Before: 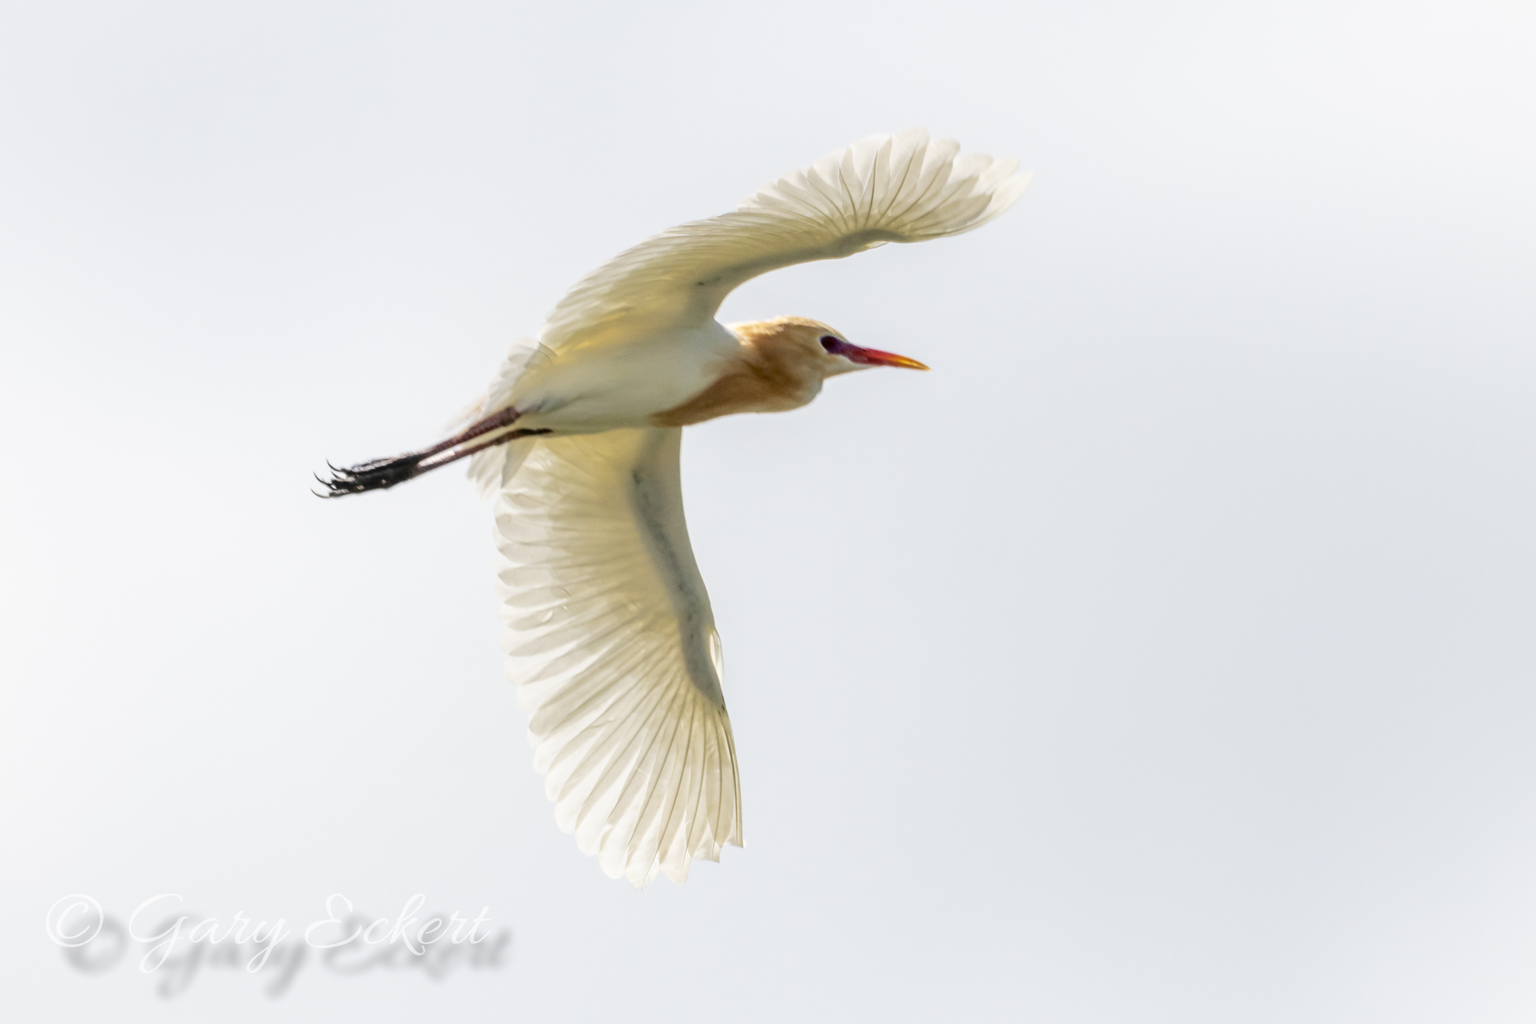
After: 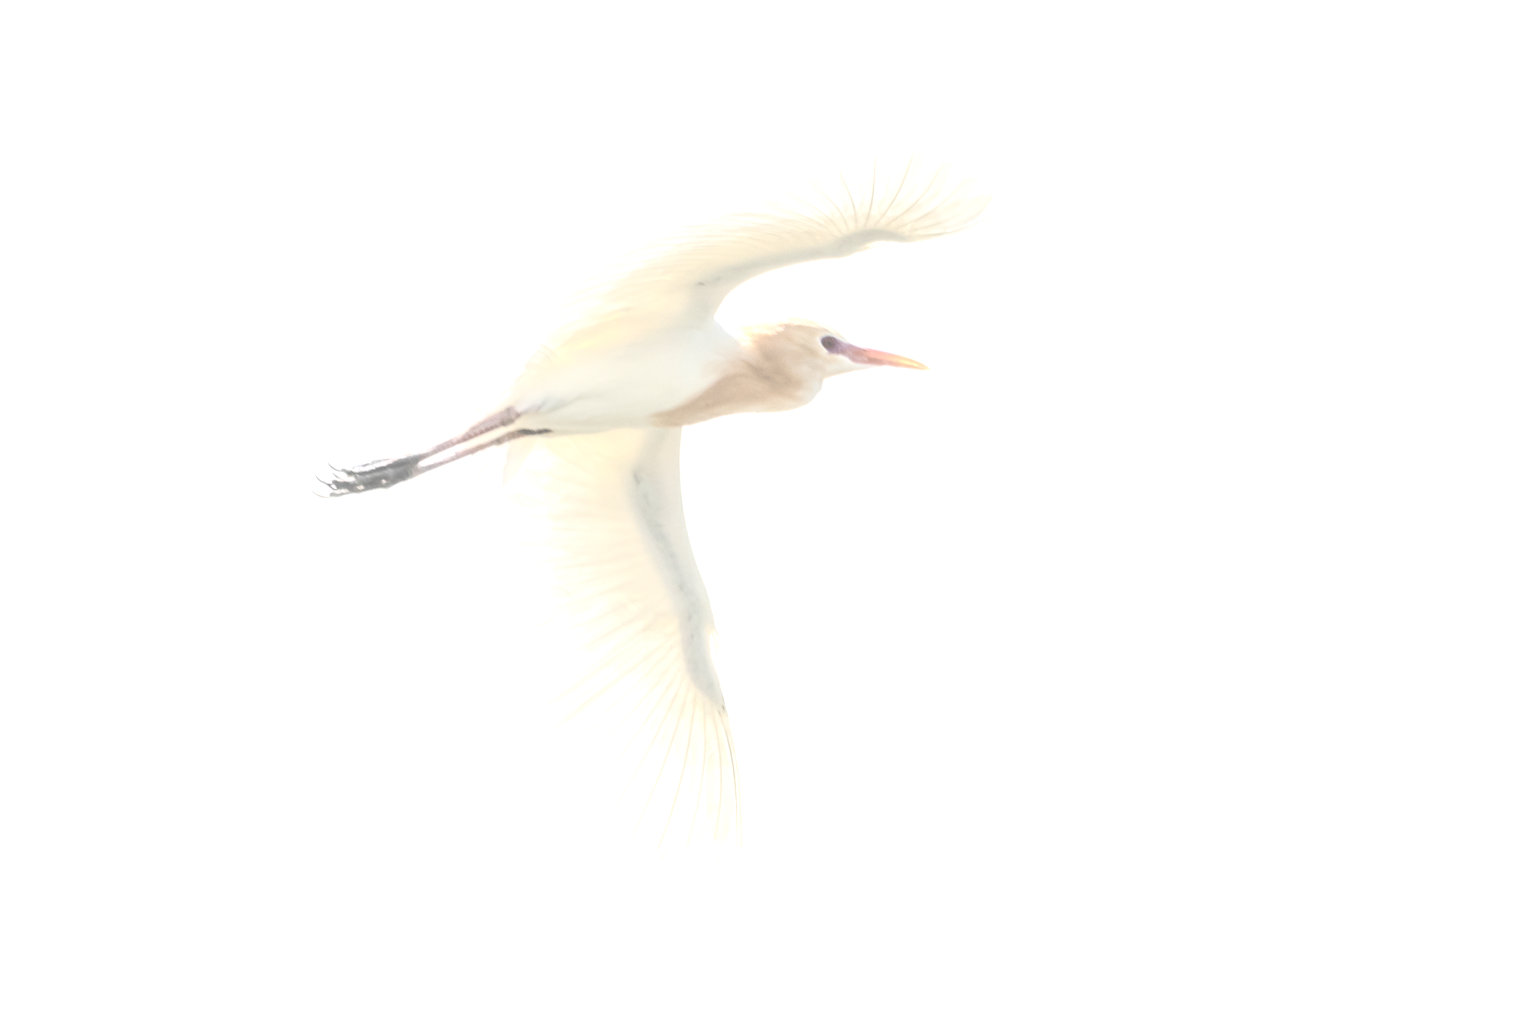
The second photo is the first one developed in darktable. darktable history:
contrast brightness saturation: contrast -0.339, brightness 0.738, saturation -0.795
exposure: black level correction 0, exposure 1.996 EV, compensate highlight preservation false
color balance rgb: perceptual saturation grading › global saturation 19.729%, global vibrance 20%
